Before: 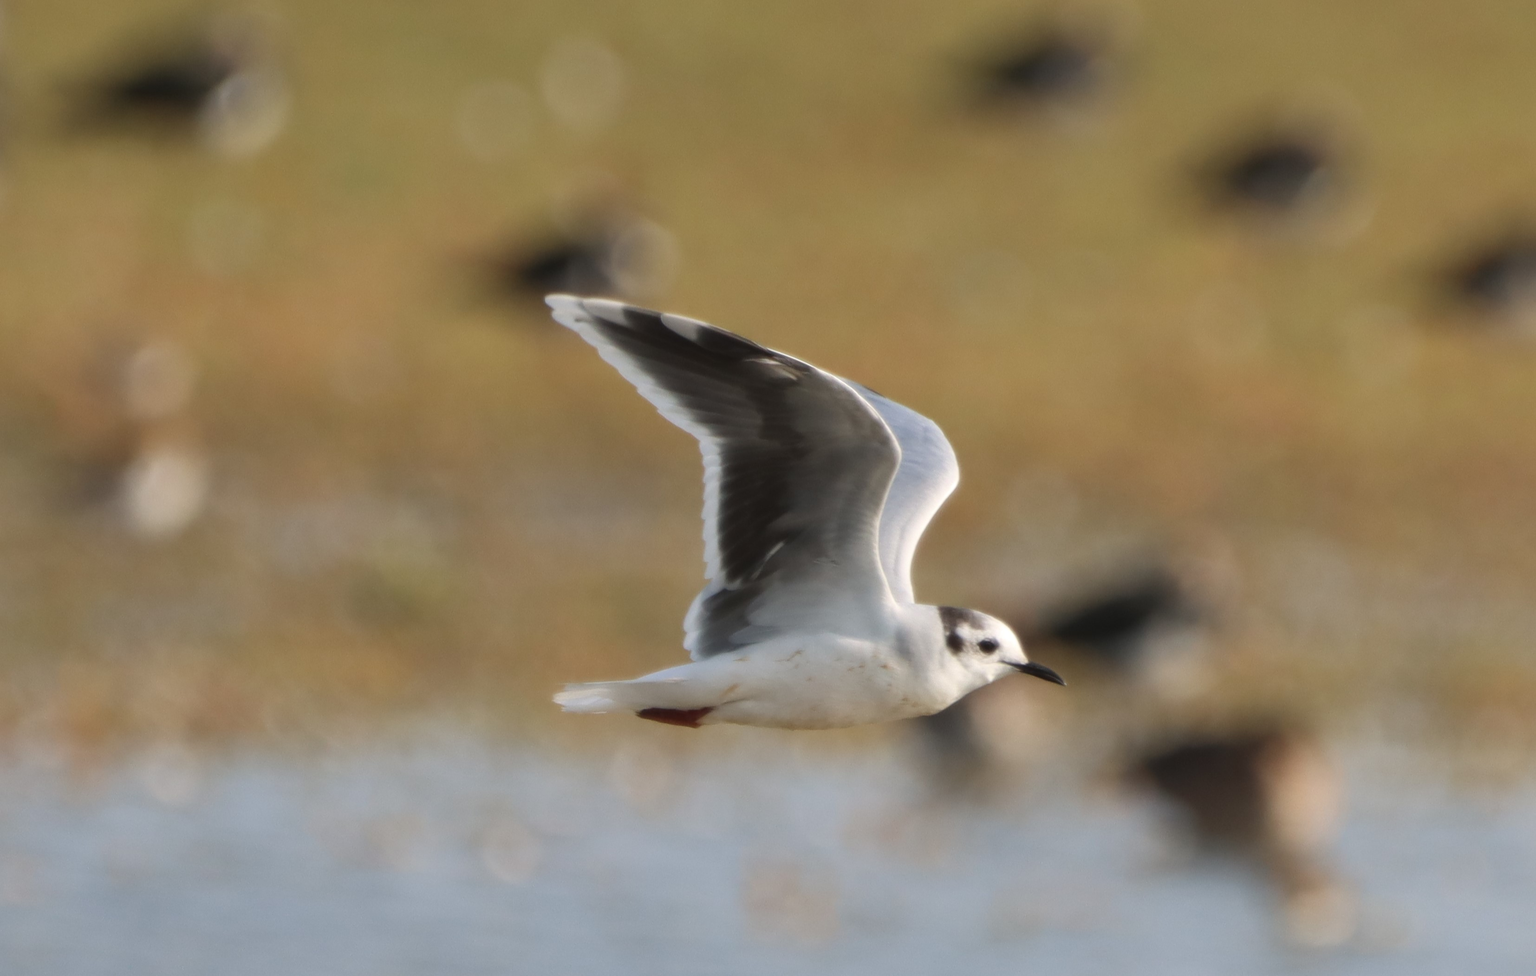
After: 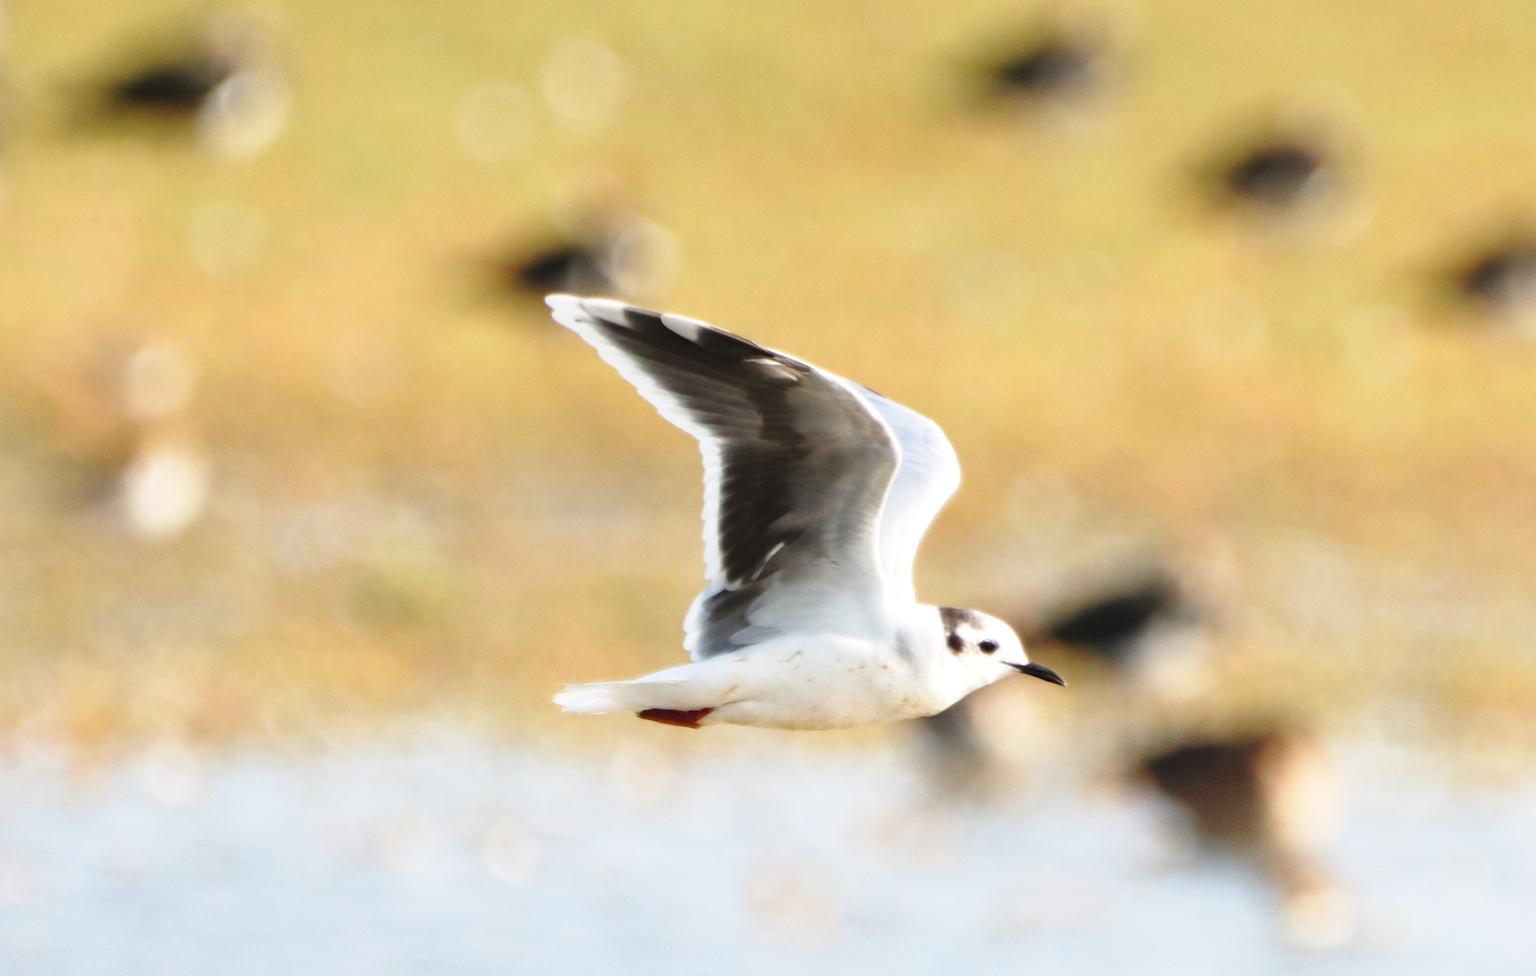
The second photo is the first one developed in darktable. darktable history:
base curve: curves: ch0 [(0, 0) (0.028, 0.03) (0.121, 0.232) (0.46, 0.748) (0.859, 0.968) (1, 1)], preserve colors none
exposure: exposure 0.648 EV, compensate highlight preservation false
haze removal: compatibility mode true, adaptive false
